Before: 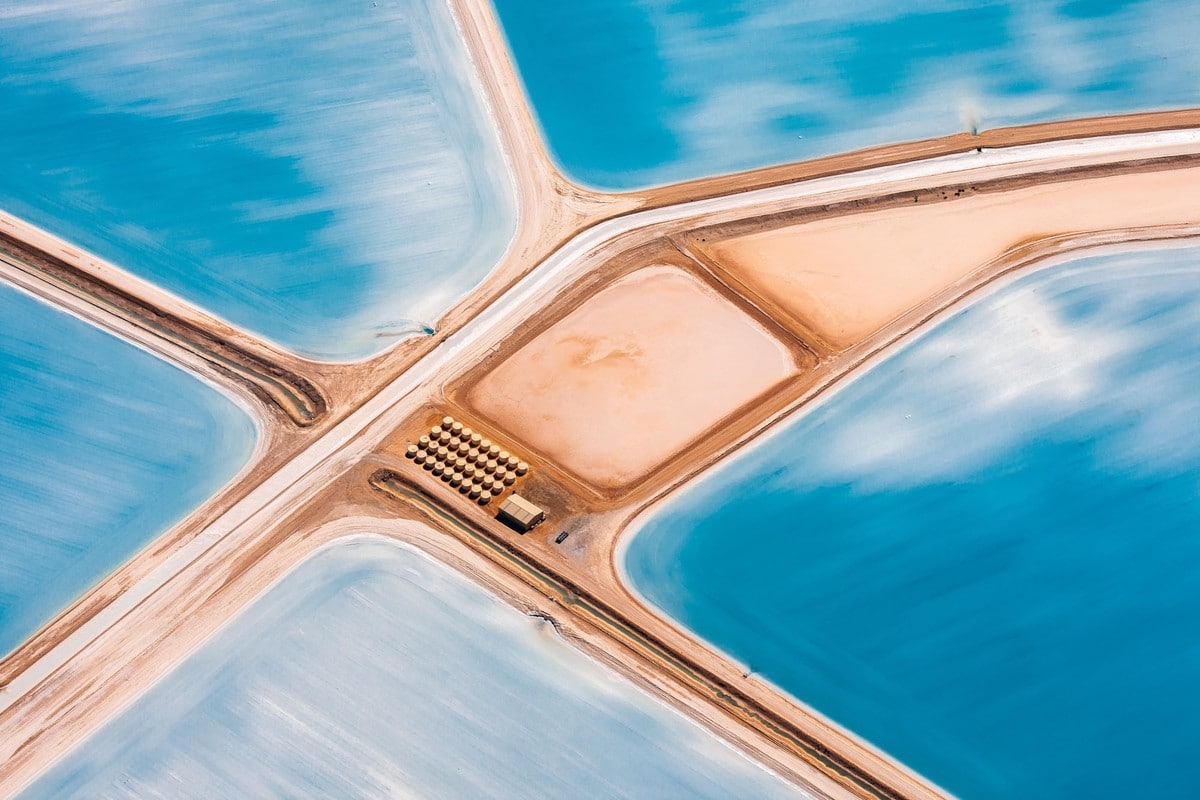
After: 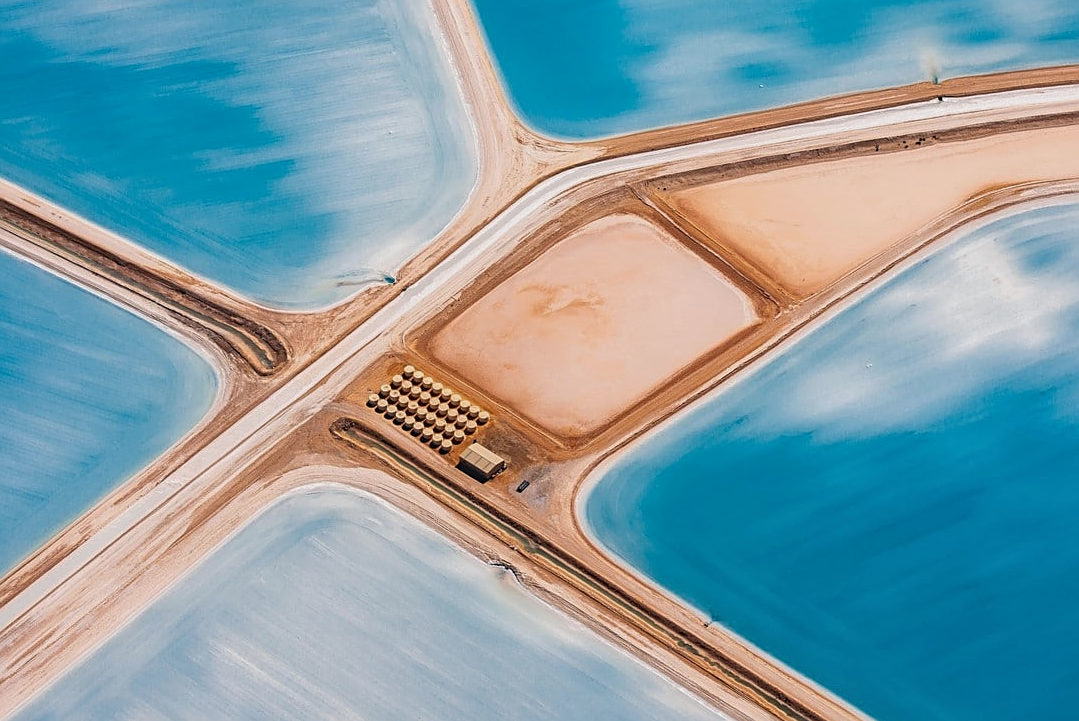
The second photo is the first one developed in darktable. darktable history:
local contrast: detail 109%
exposure: exposure -0.27 EV, compensate exposure bias true, compensate highlight preservation false
sharpen: on, module defaults
crop: left 3.263%, top 6.485%, right 6.804%, bottom 3.301%
